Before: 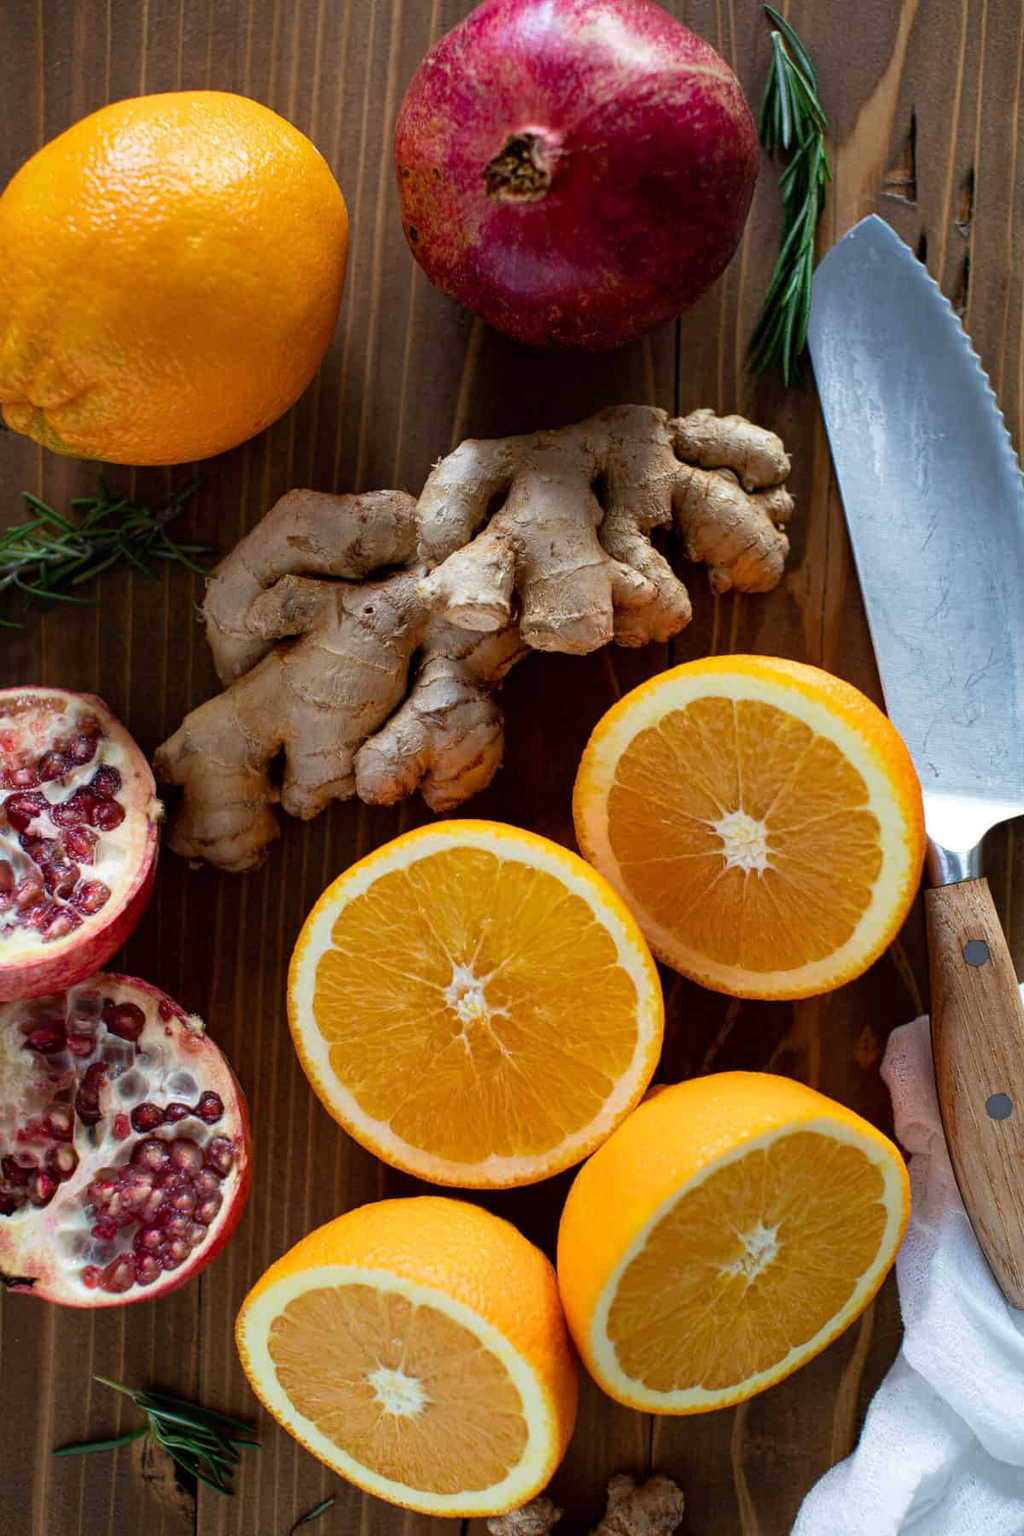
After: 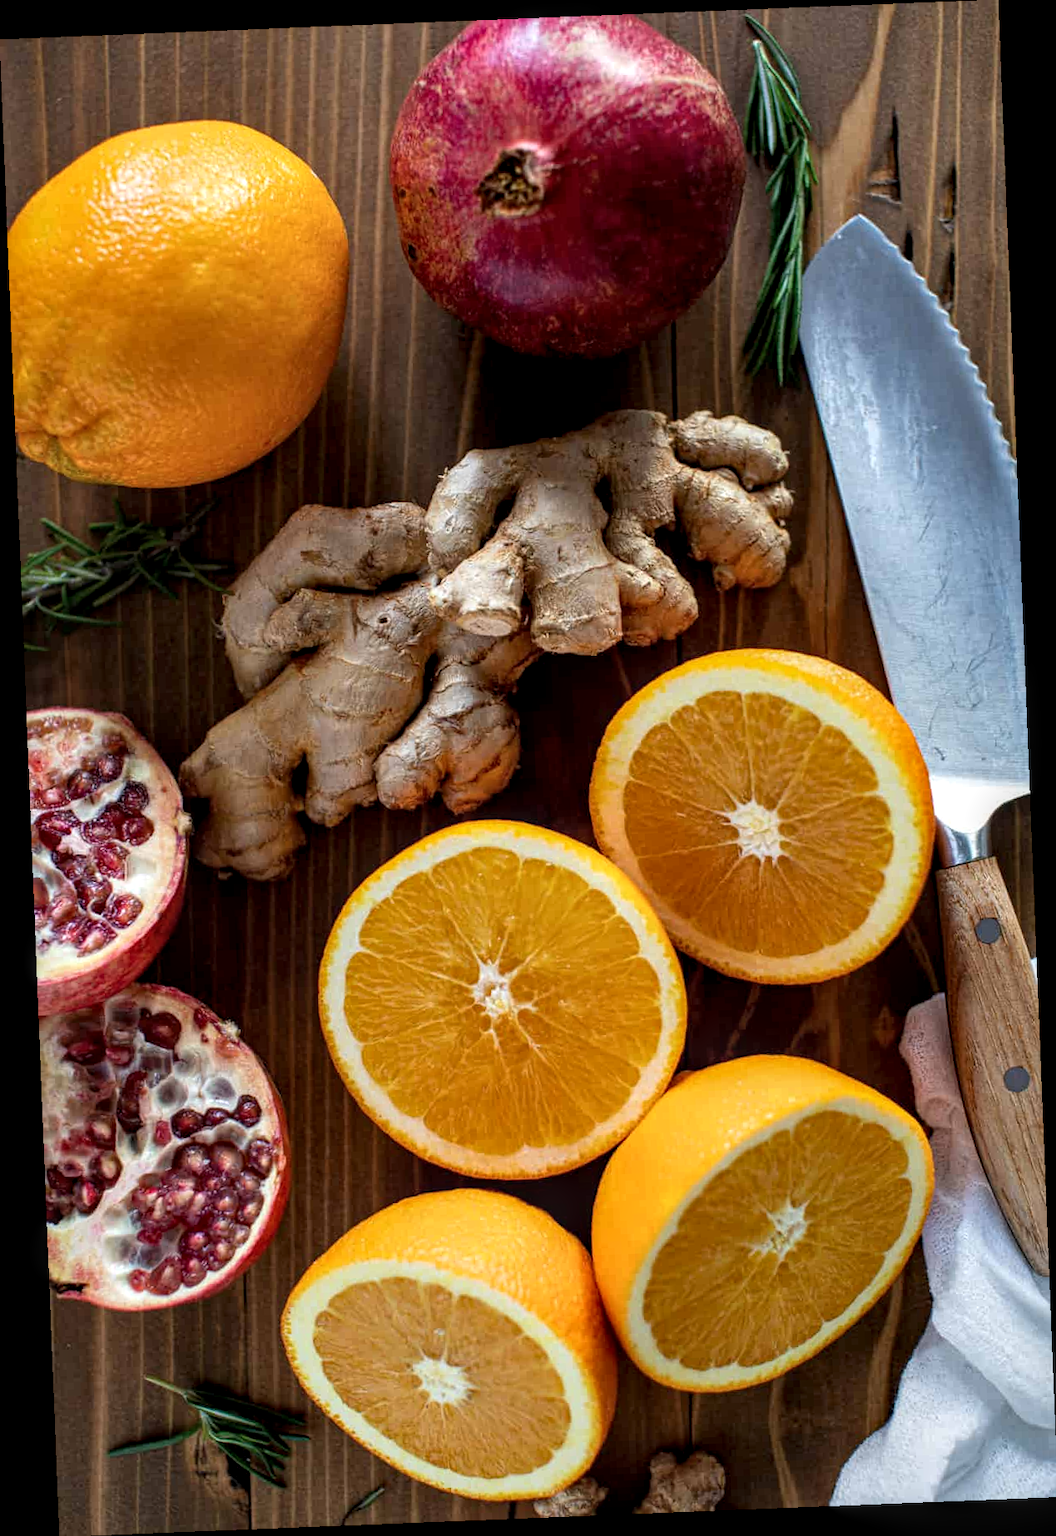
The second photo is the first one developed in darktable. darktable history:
rotate and perspective: rotation -2.29°, automatic cropping off
local contrast: detail 144%
